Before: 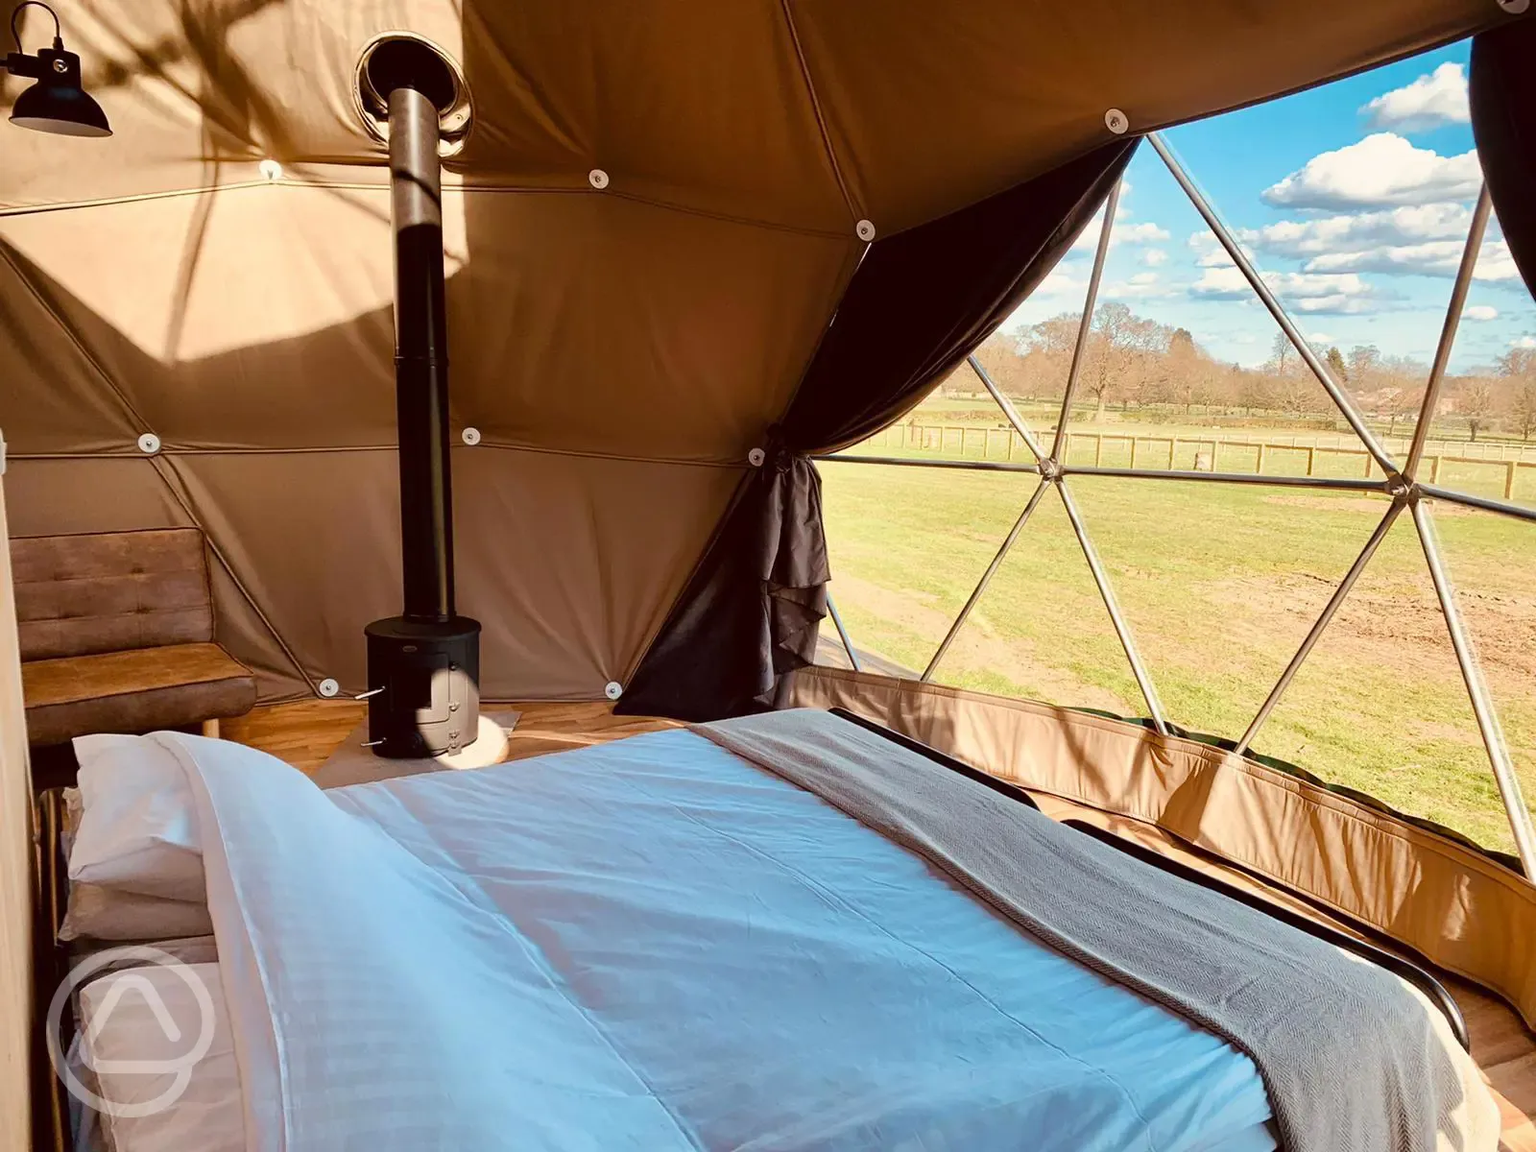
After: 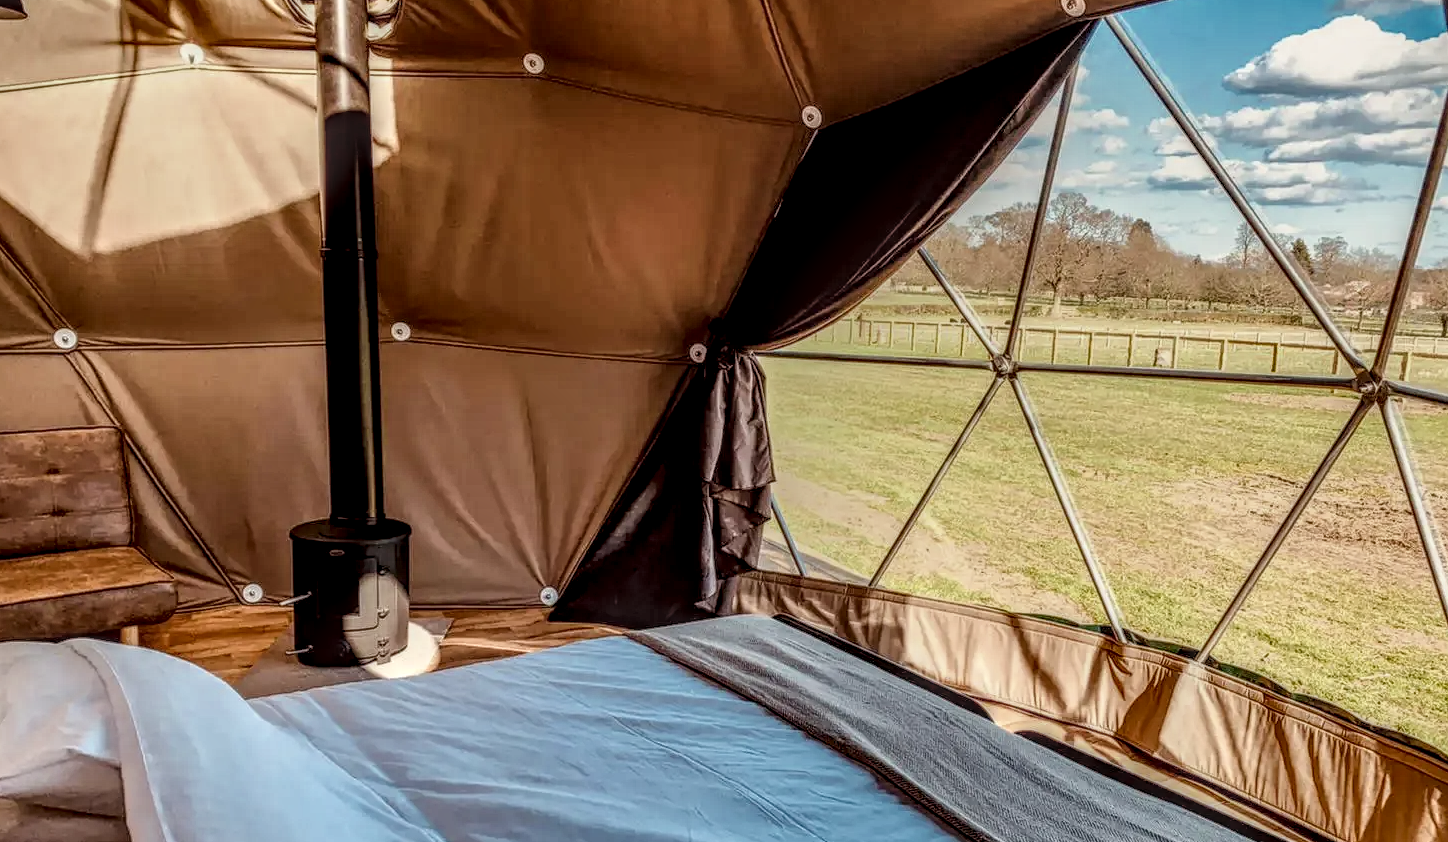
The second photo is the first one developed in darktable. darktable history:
crop: left 5.678%, top 10.26%, right 3.785%, bottom 19.497%
local contrast: highlights 5%, shadows 1%, detail 300%, midtone range 0.295
filmic rgb: middle gray luminance 18.41%, black relative exposure -10.43 EV, white relative exposure 3.41 EV, target black luminance 0%, hardness 6.06, latitude 98.72%, contrast 0.852, shadows ↔ highlights balance 0.469%
